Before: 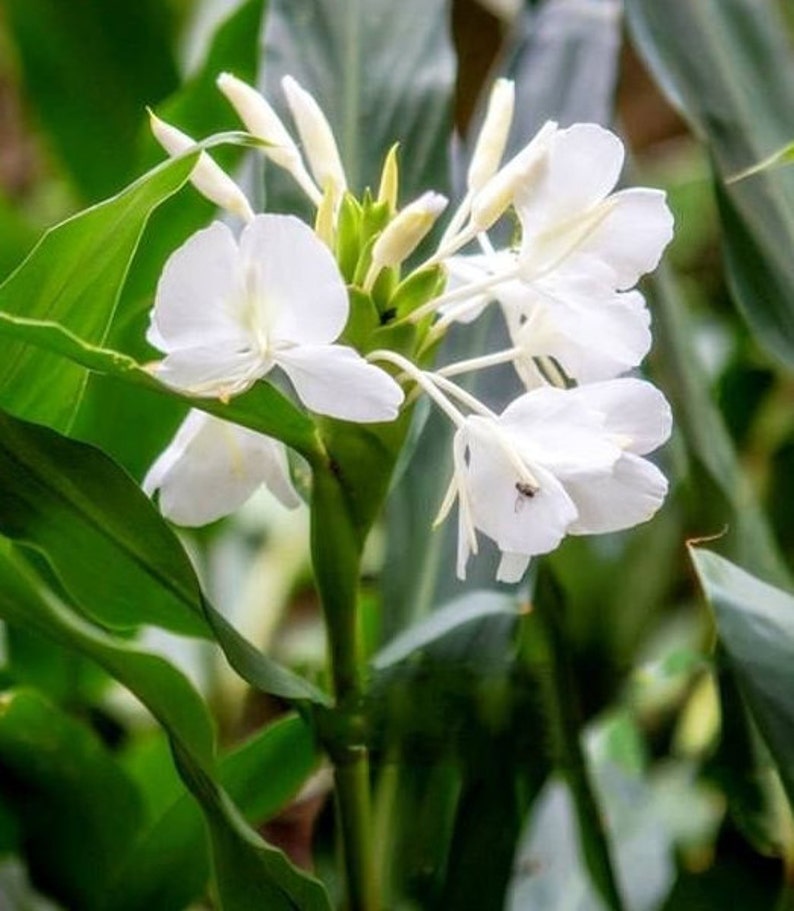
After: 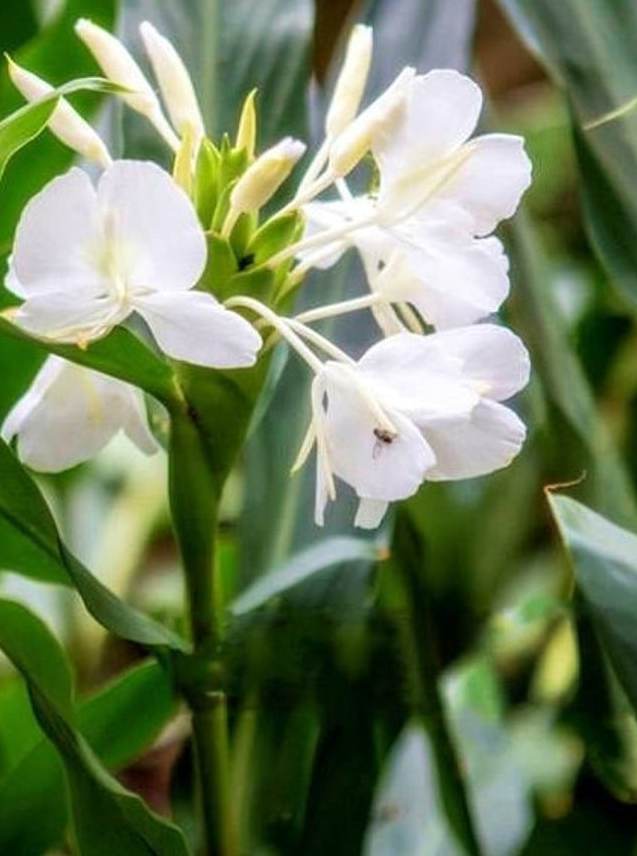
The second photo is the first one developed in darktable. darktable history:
crop and rotate: left 17.894%, top 5.96%, right 1.85%
velvia: on, module defaults
